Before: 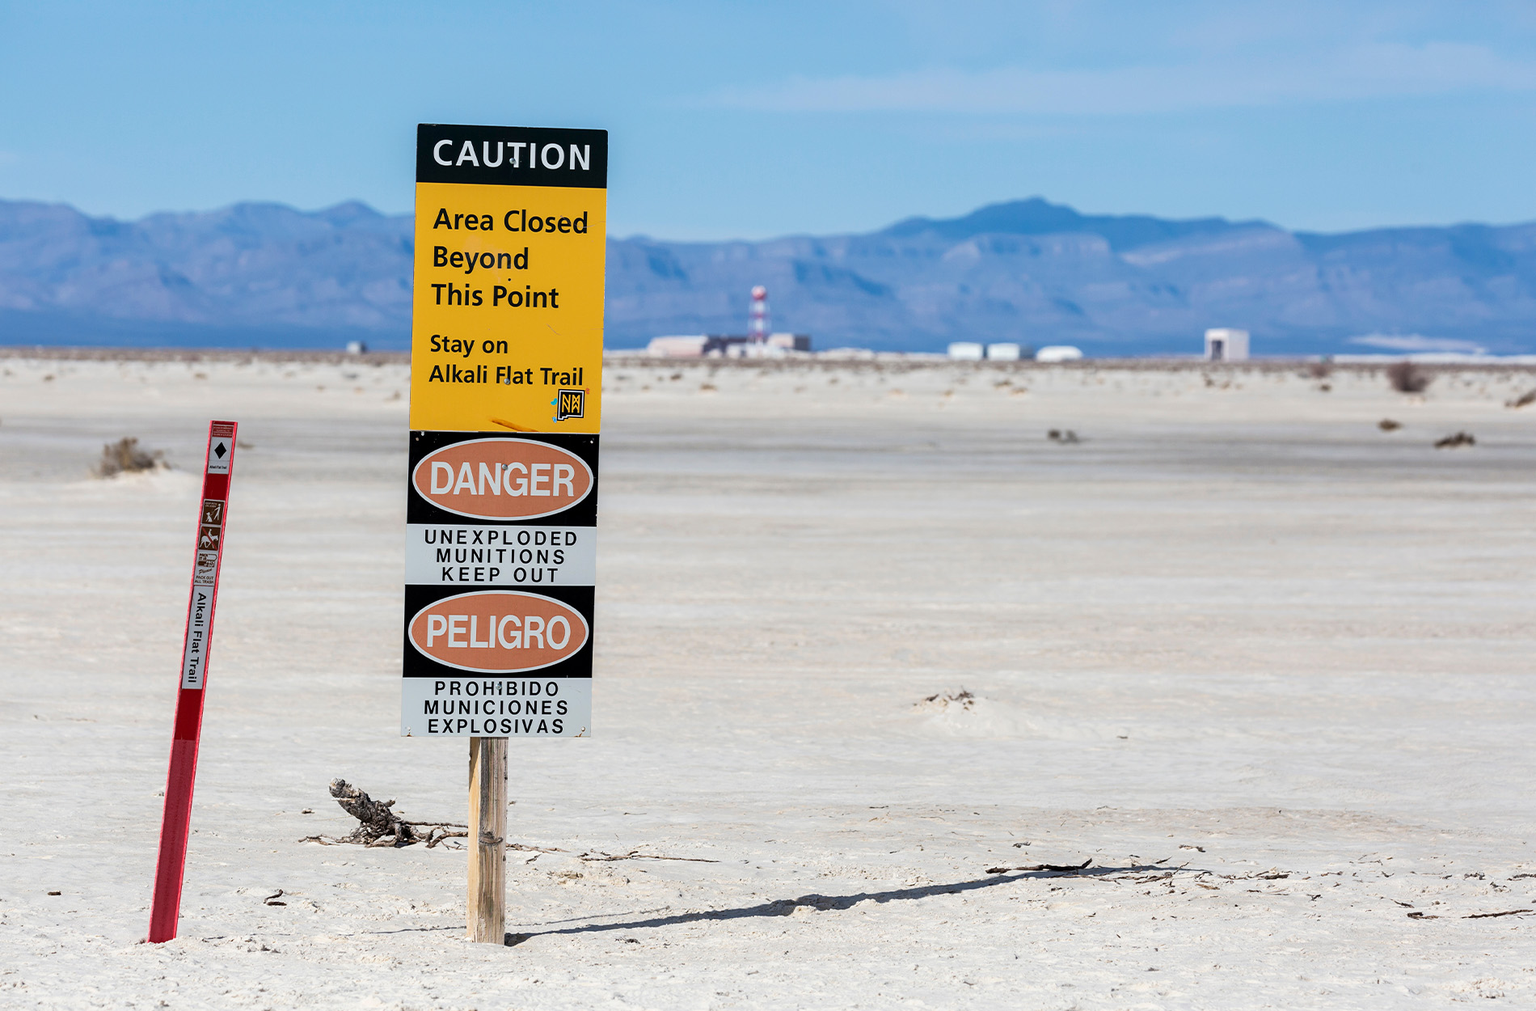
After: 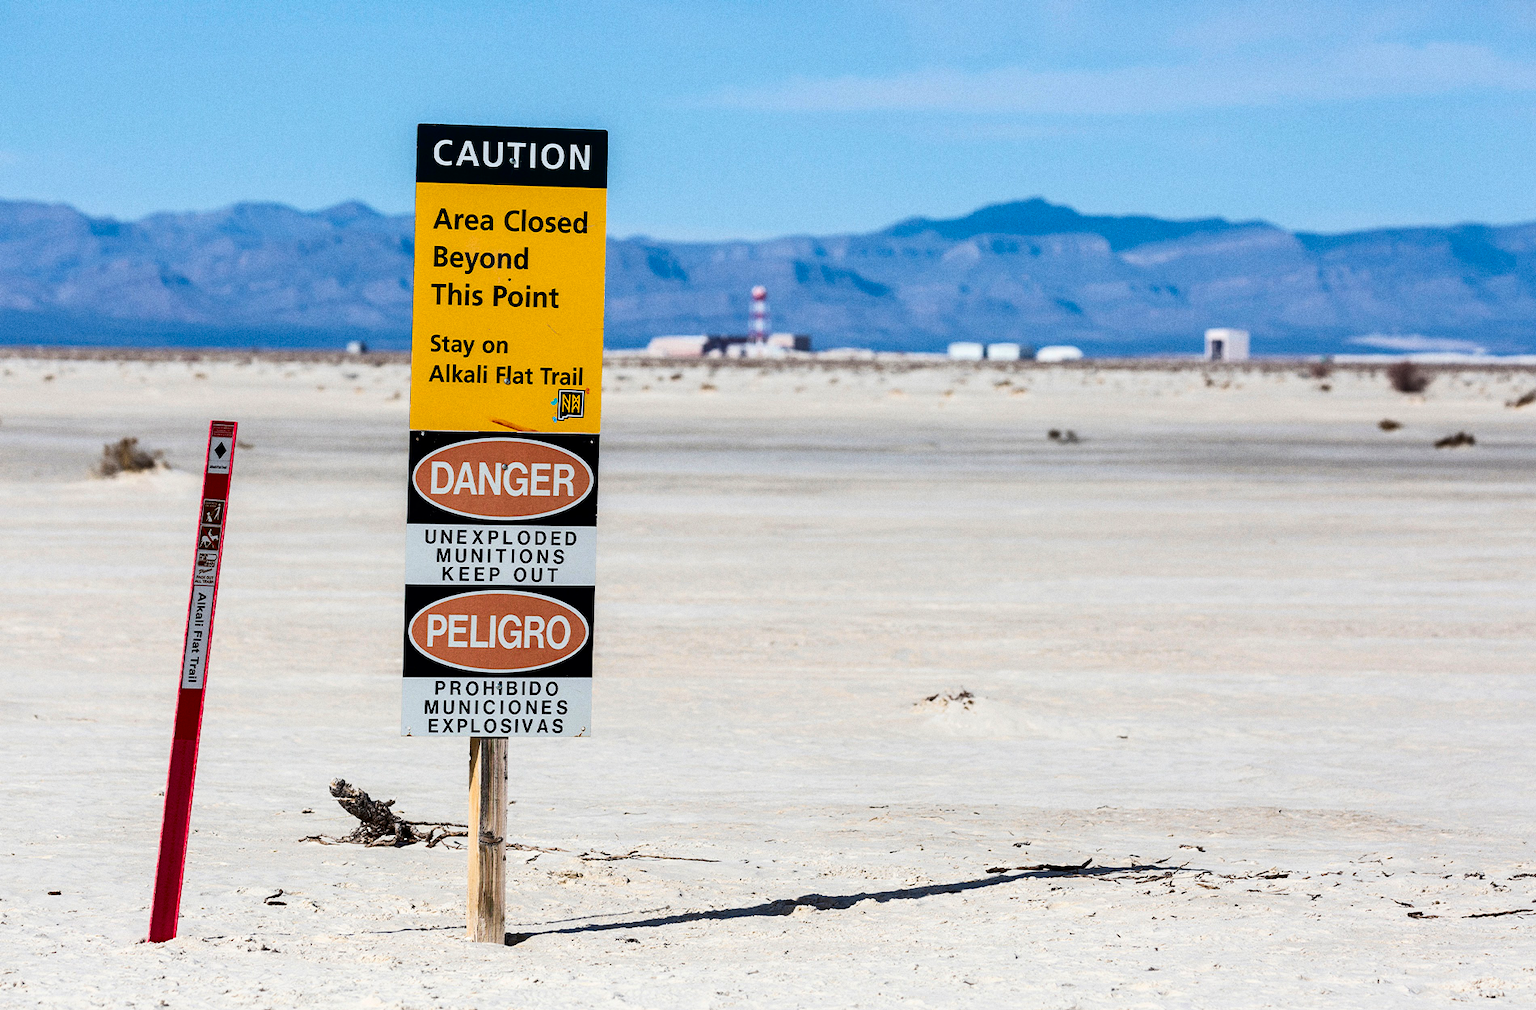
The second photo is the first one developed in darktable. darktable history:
grain: coarseness 0.09 ISO
contrast brightness saturation: contrast 0.21, brightness -0.11, saturation 0.21
